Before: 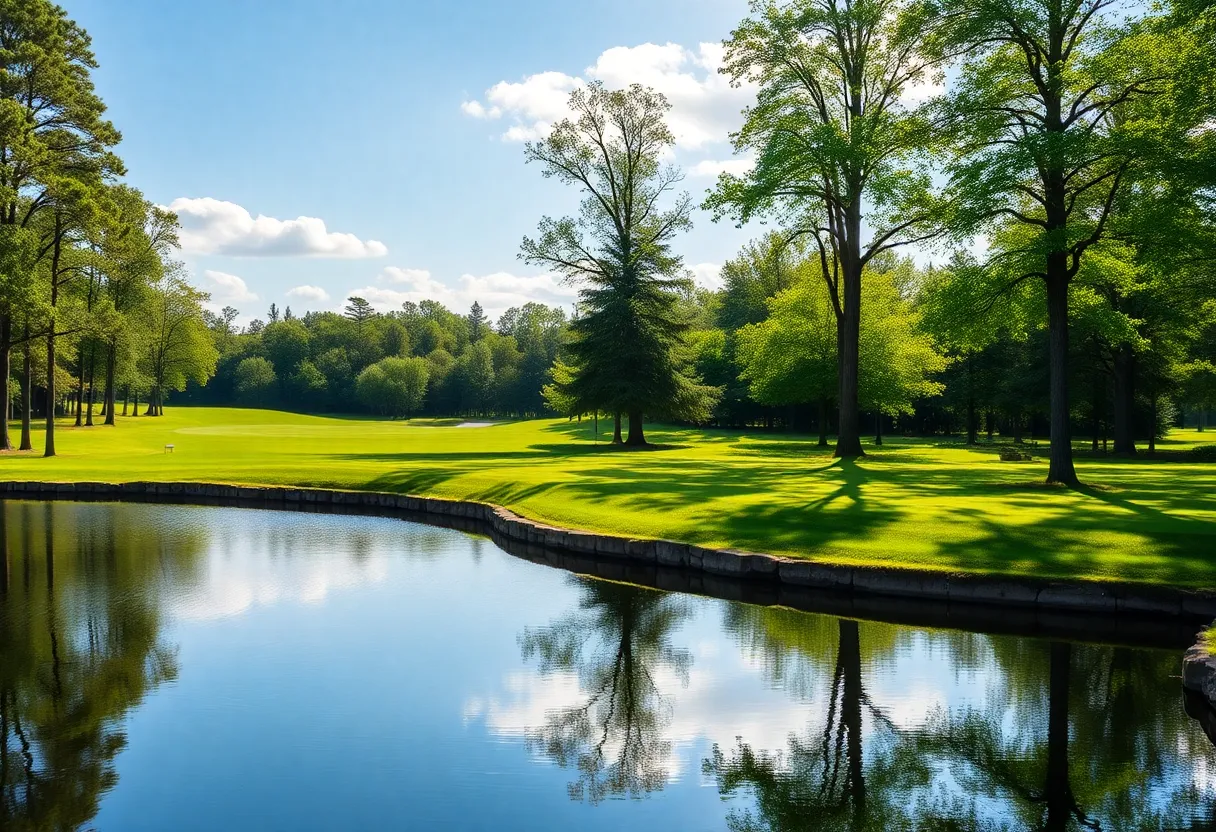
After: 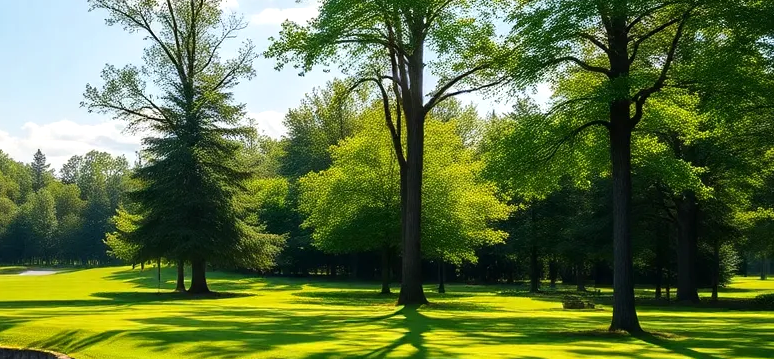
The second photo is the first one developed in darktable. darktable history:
crop: left 36.005%, top 18.293%, right 0.31%, bottom 38.444%
exposure: exposure 0.161 EV, compensate highlight preservation false
